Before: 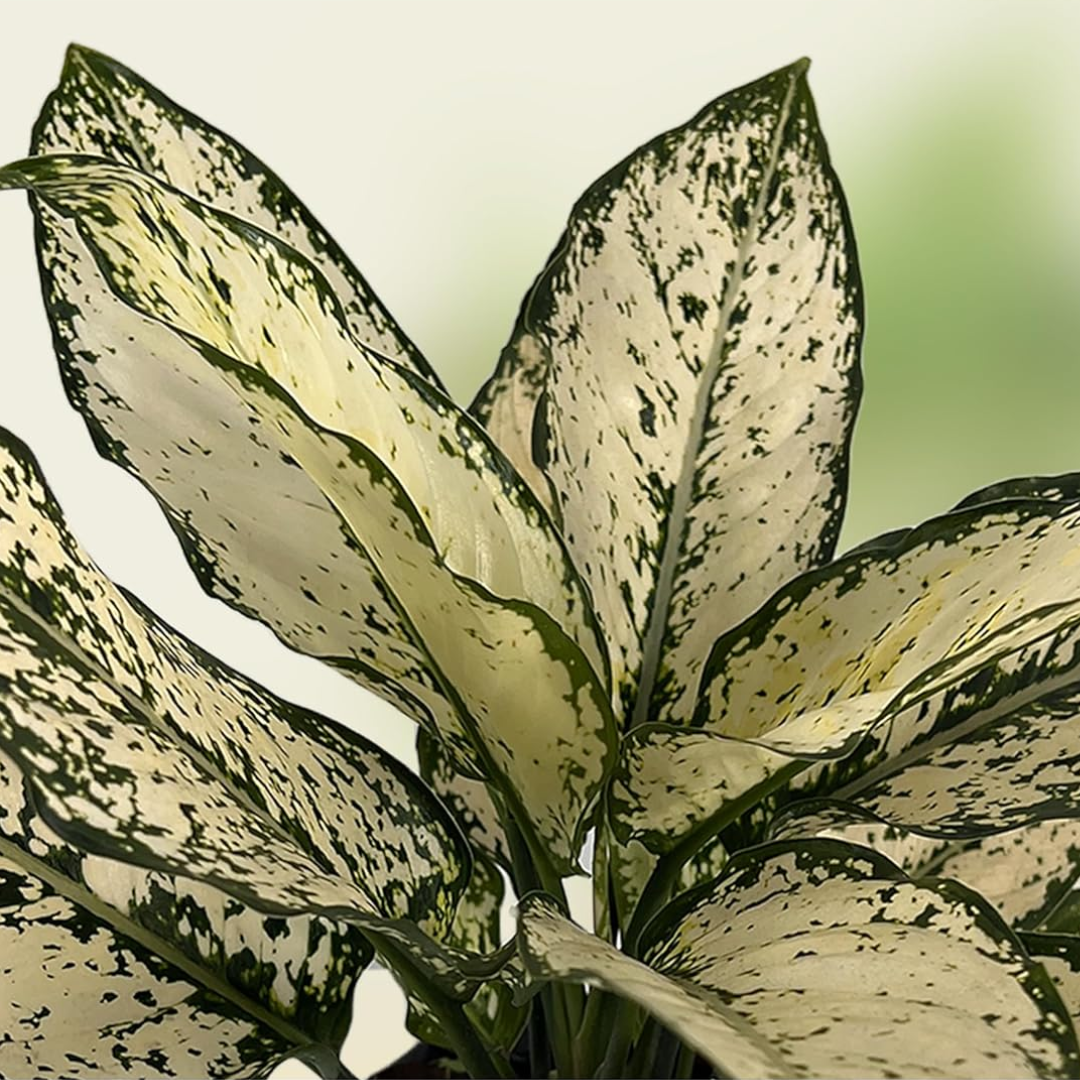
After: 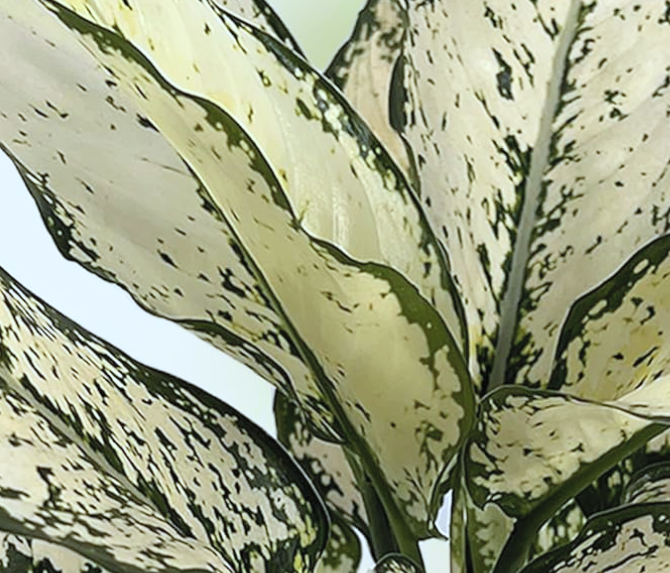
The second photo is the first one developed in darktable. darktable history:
white balance: red 0.931, blue 1.11
crop: left 13.312%, top 31.28%, right 24.627%, bottom 15.582%
contrast brightness saturation: contrast 0.14, brightness 0.21
